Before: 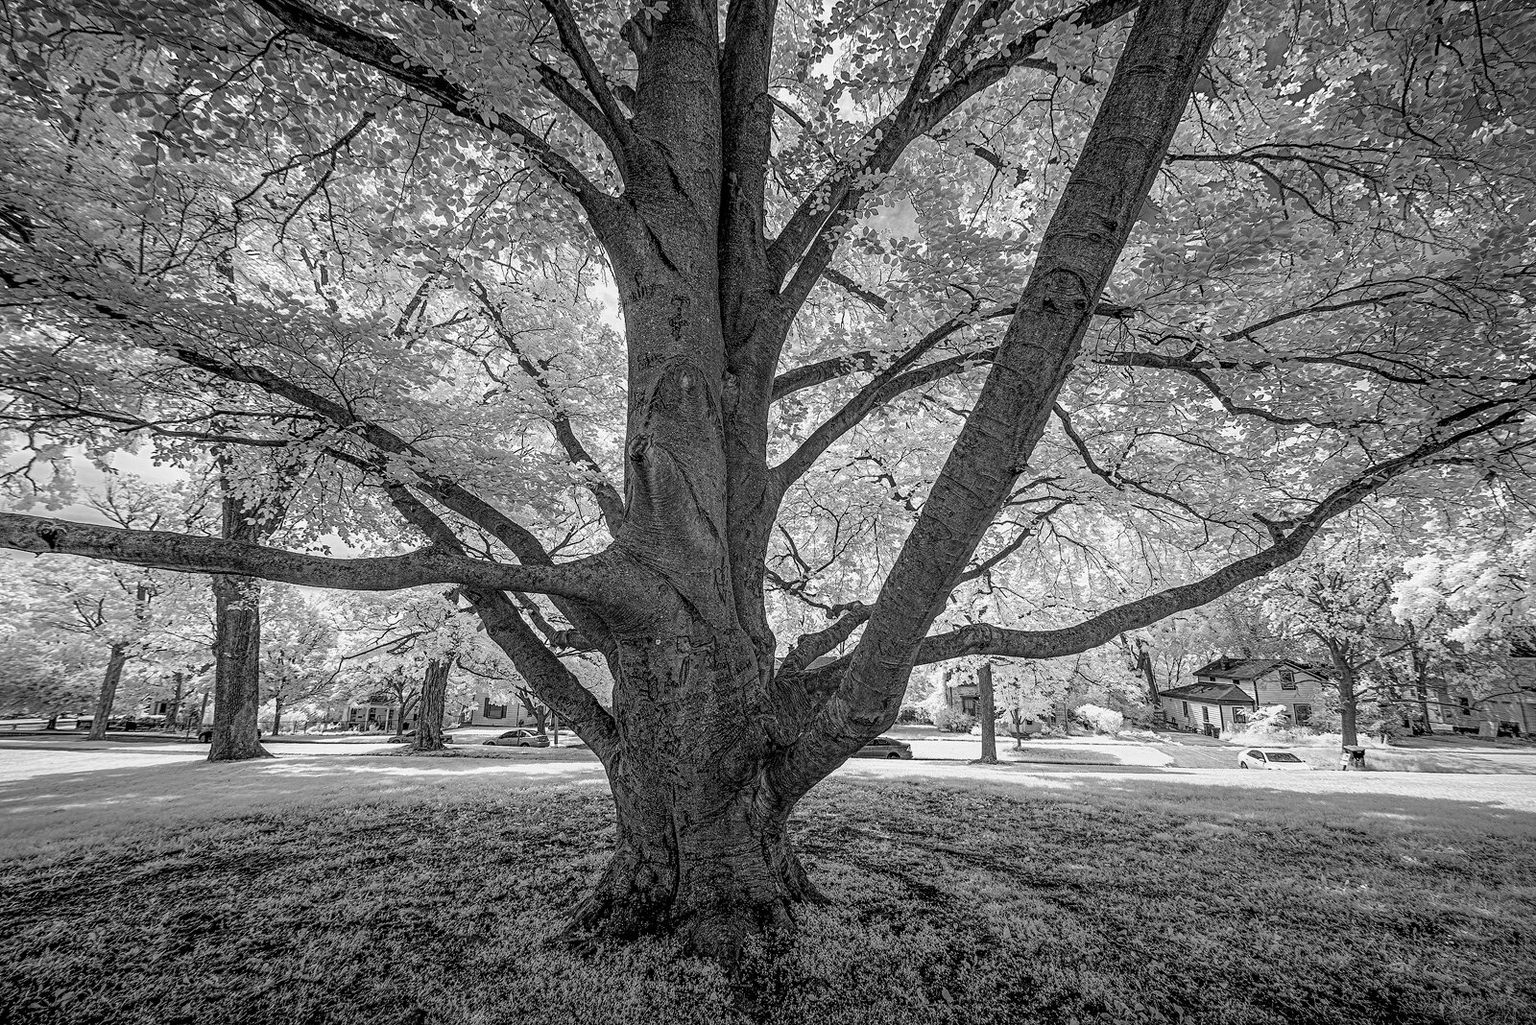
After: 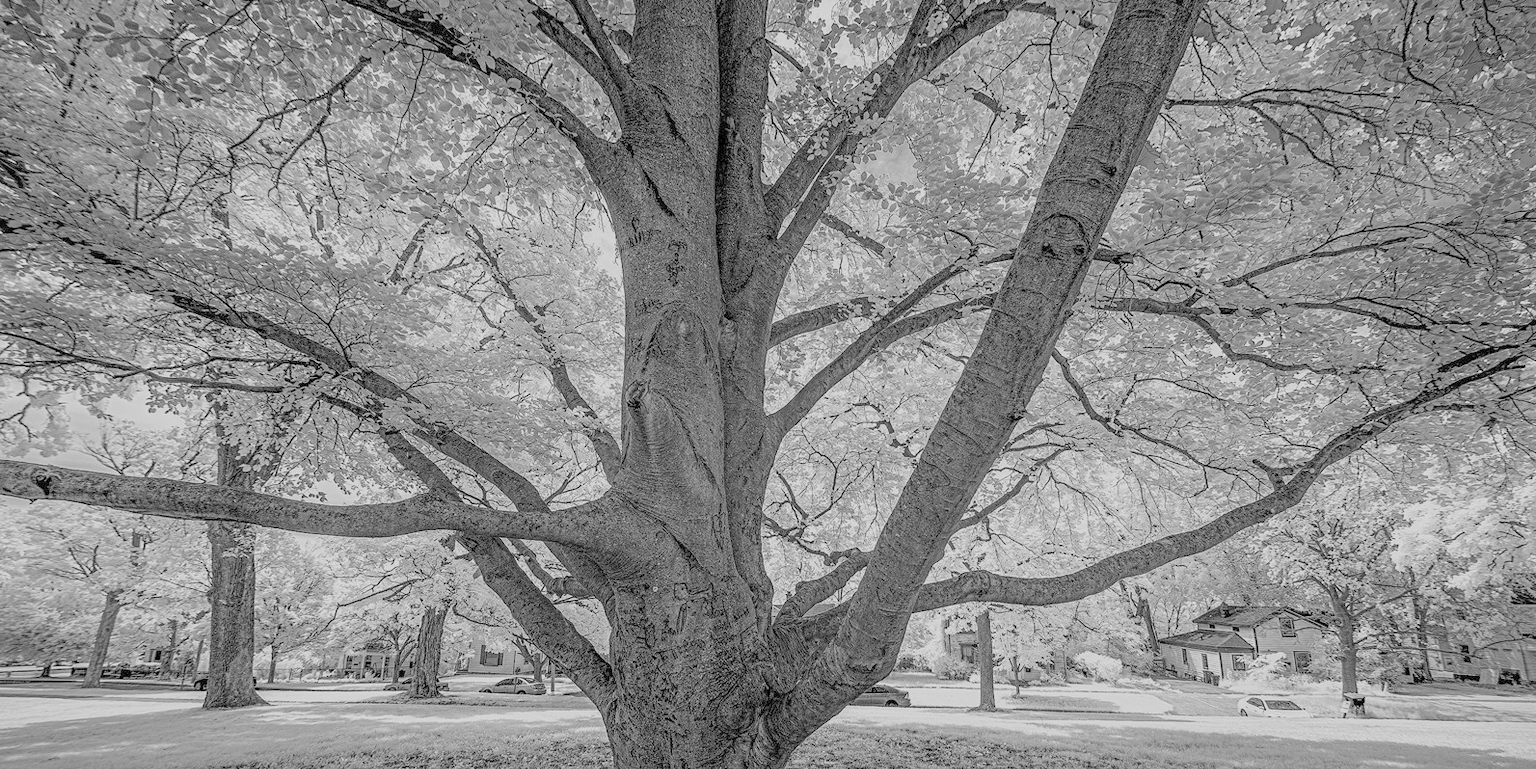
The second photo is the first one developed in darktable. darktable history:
color balance rgb: contrast -30%
crop: left 0.387%, top 5.469%, bottom 19.809%
contrast brightness saturation: contrast 0.07, brightness 0.18, saturation 0.4
